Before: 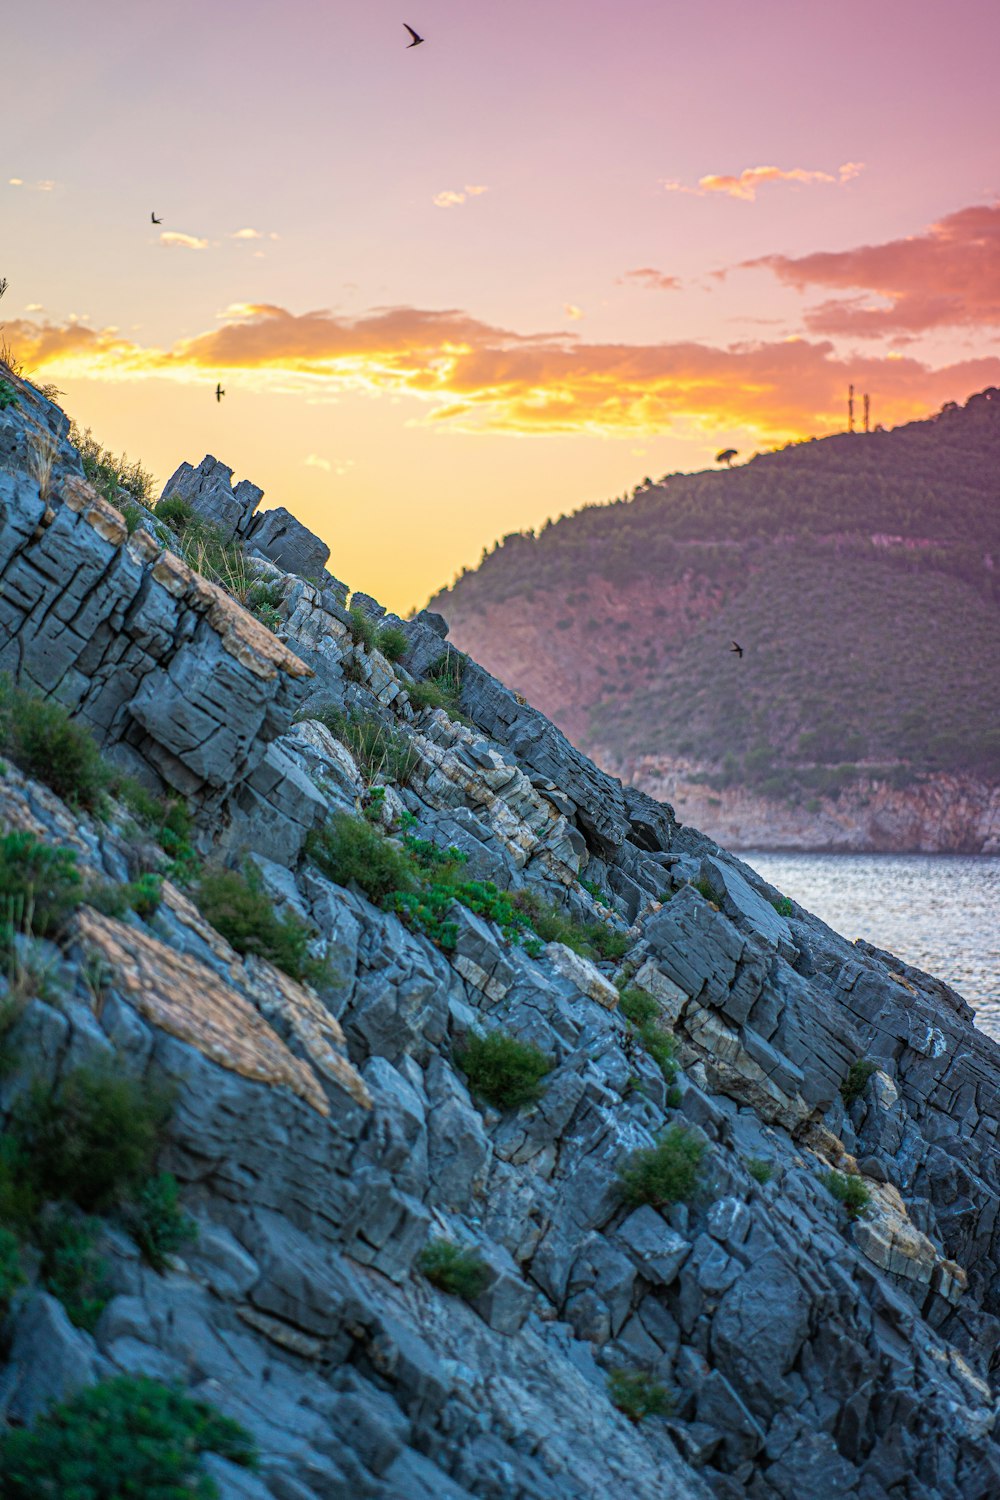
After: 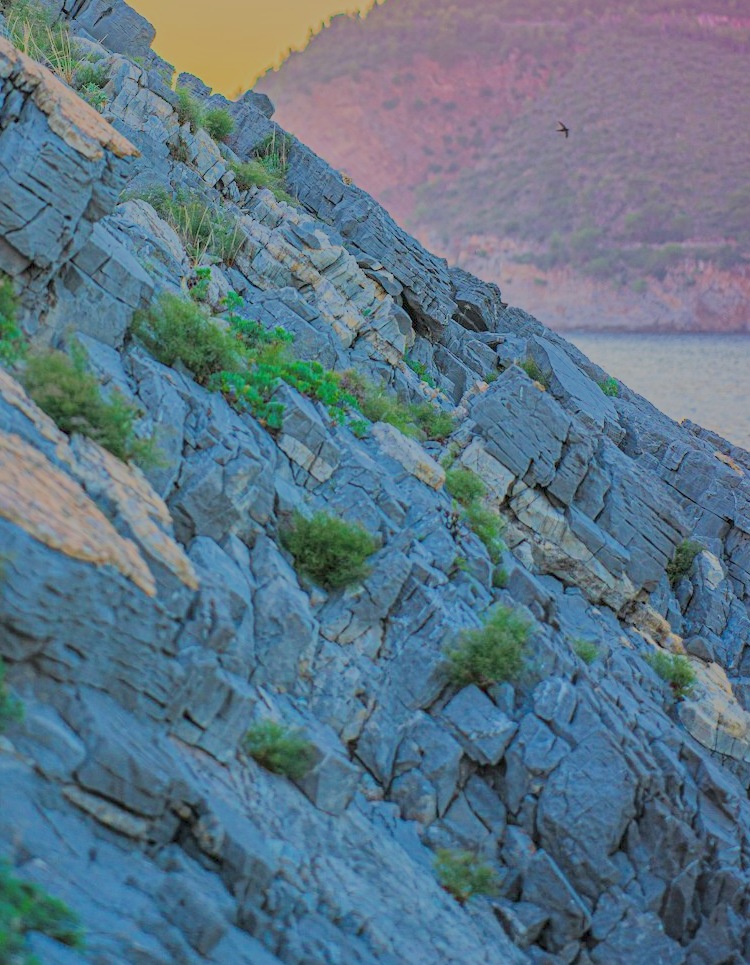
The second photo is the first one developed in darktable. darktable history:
crop and rotate: left 17.477%, top 34.728%, right 7.429%, bottom 0.881%
local contrast: mode bilateral grid, contrast 20, coarseness 50, detail 119%, midtone range 0.2
filmic rgb: black relative exposure -15.87 EV, white relative exposure 7.96 EV, threshold 5.99 EV, hardness 4.17, latitude 49.29%, contrast 0.509, color science v6 (2022), iterations of high-quality reconstruction 10, enable highlight reconstruction true
tone equalizer: -7 EV 0.164 EV, -6 EV 0.606 EV, -5 EV 1.13 EV, -4 EV 1.3 EV, -3 EV 1.16 EV, -2 EV 0.6 EV, -1 EV 0.15 EV, edges refinement/feathering 500, mask exposure compensation -1.57 EV, preserve details guided filter
